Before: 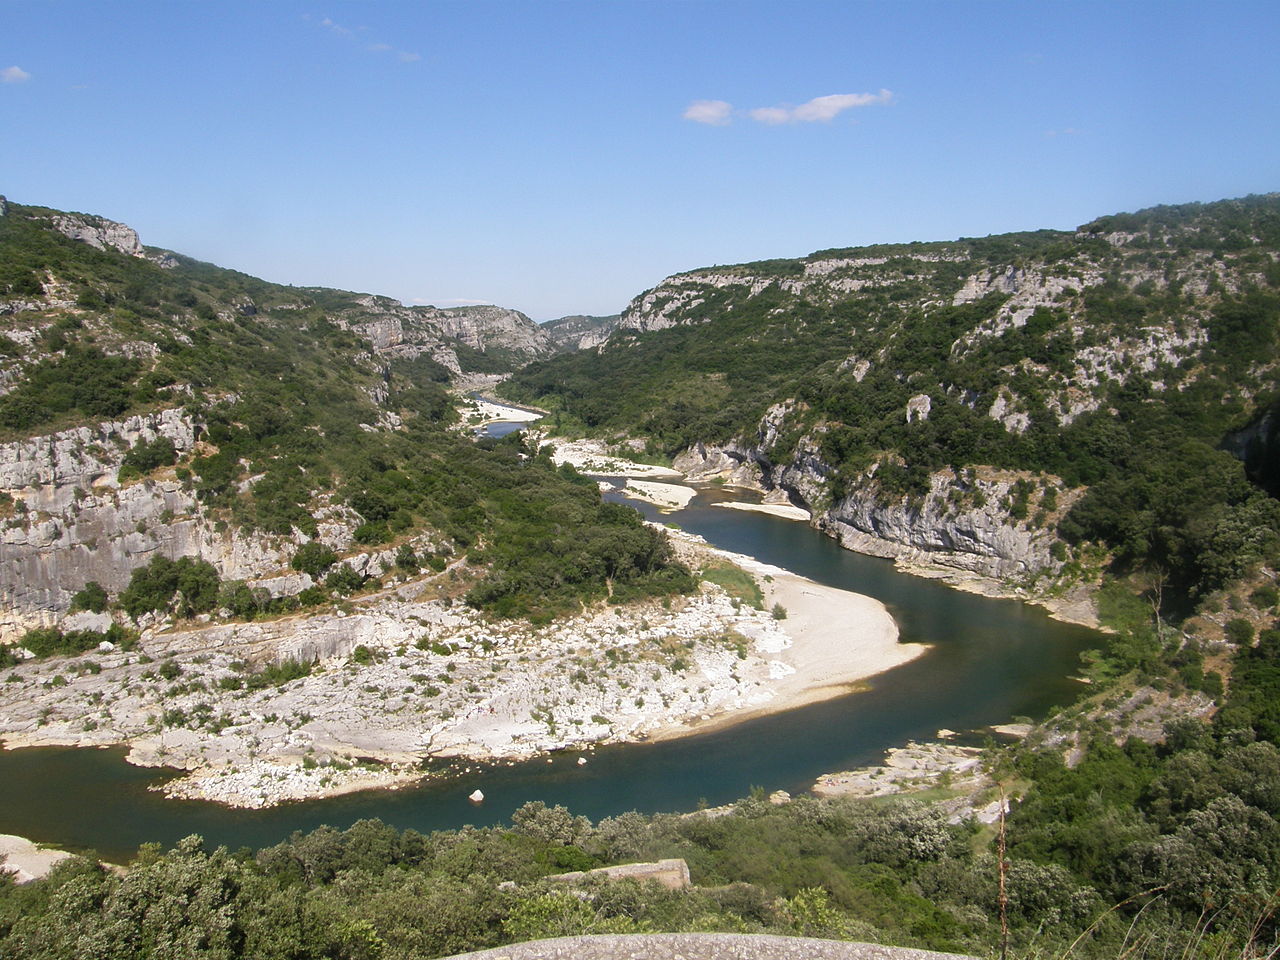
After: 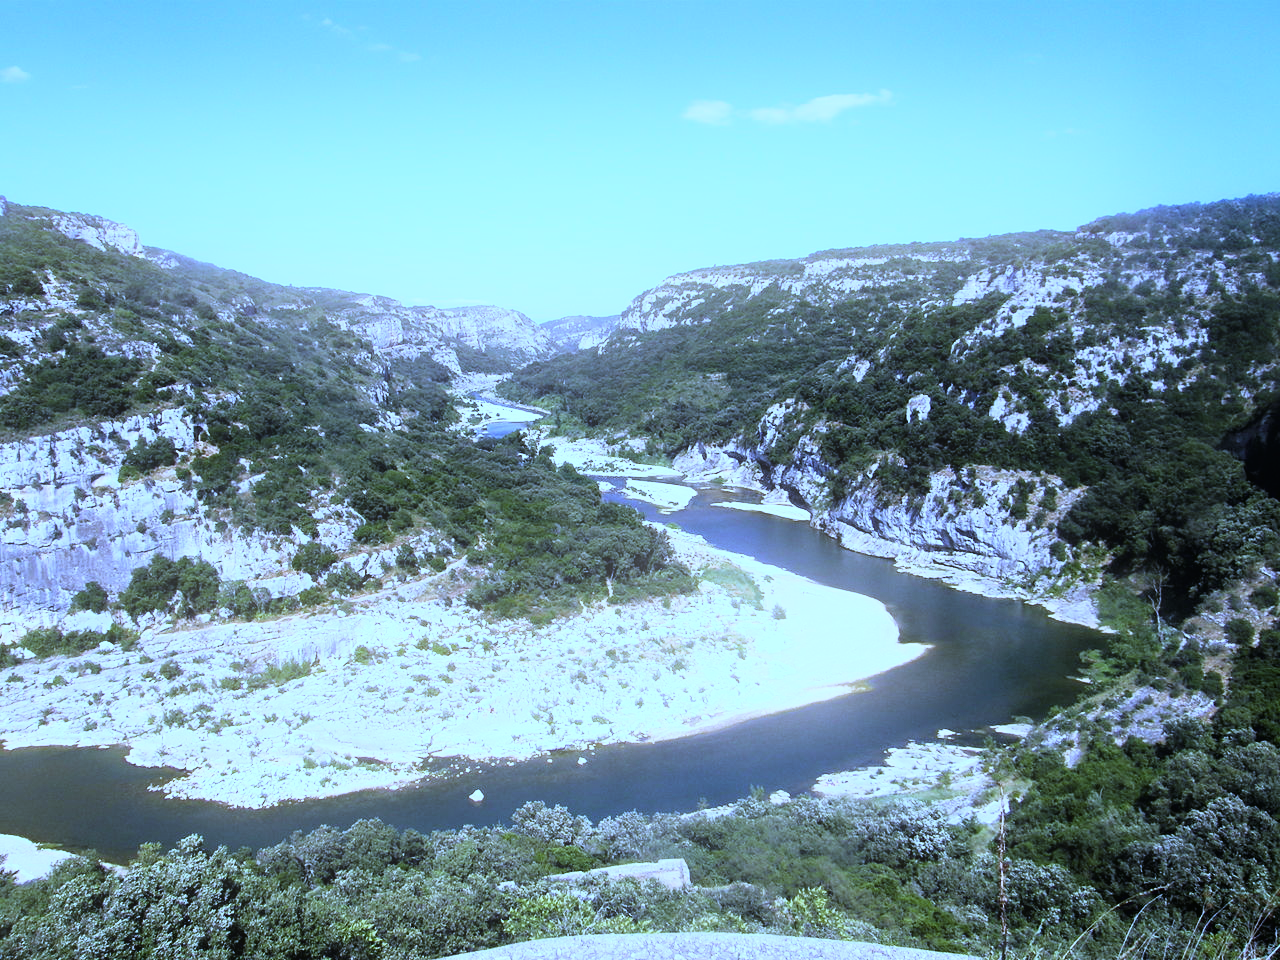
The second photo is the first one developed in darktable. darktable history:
exposure: exposure 0.197 EV, compensate highlight preservation false
white balance: red 0.766, blue 1.537
tone curve: curves: ch0 [(0.016, 0.011) (0.084, 0.026) (0.469, 0.508) (0.721, 0.862) (1, 1)], color space Lab, linked channels, preserve colors none
bloom: size 15%, threshold 97%, strength 7%
